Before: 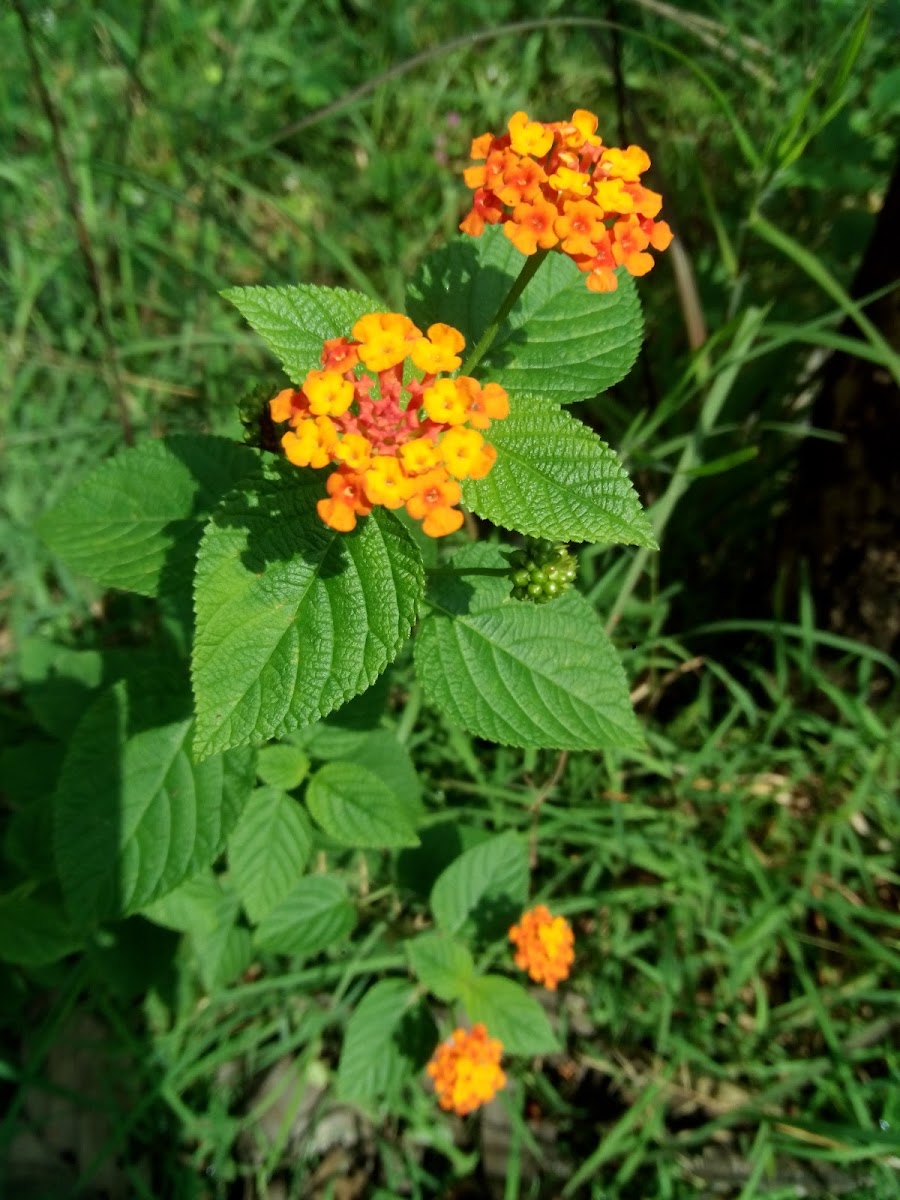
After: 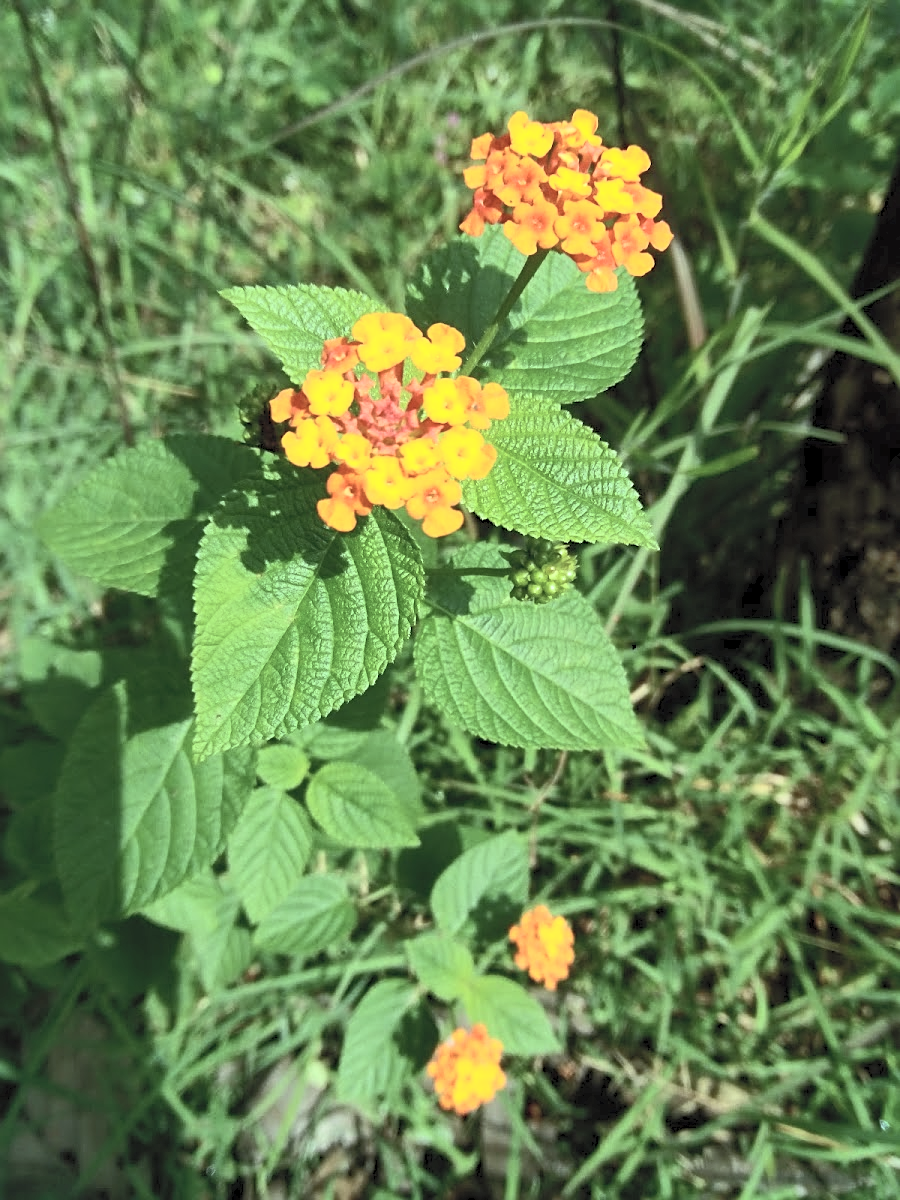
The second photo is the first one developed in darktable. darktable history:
shadows and highlights: on, module defaults
sharpen: on, module defaults
contrast brightness saturation: contrast 0.43, brightness 0.56, saturation -0.19
white balance: red 0.925, blue 1.046
